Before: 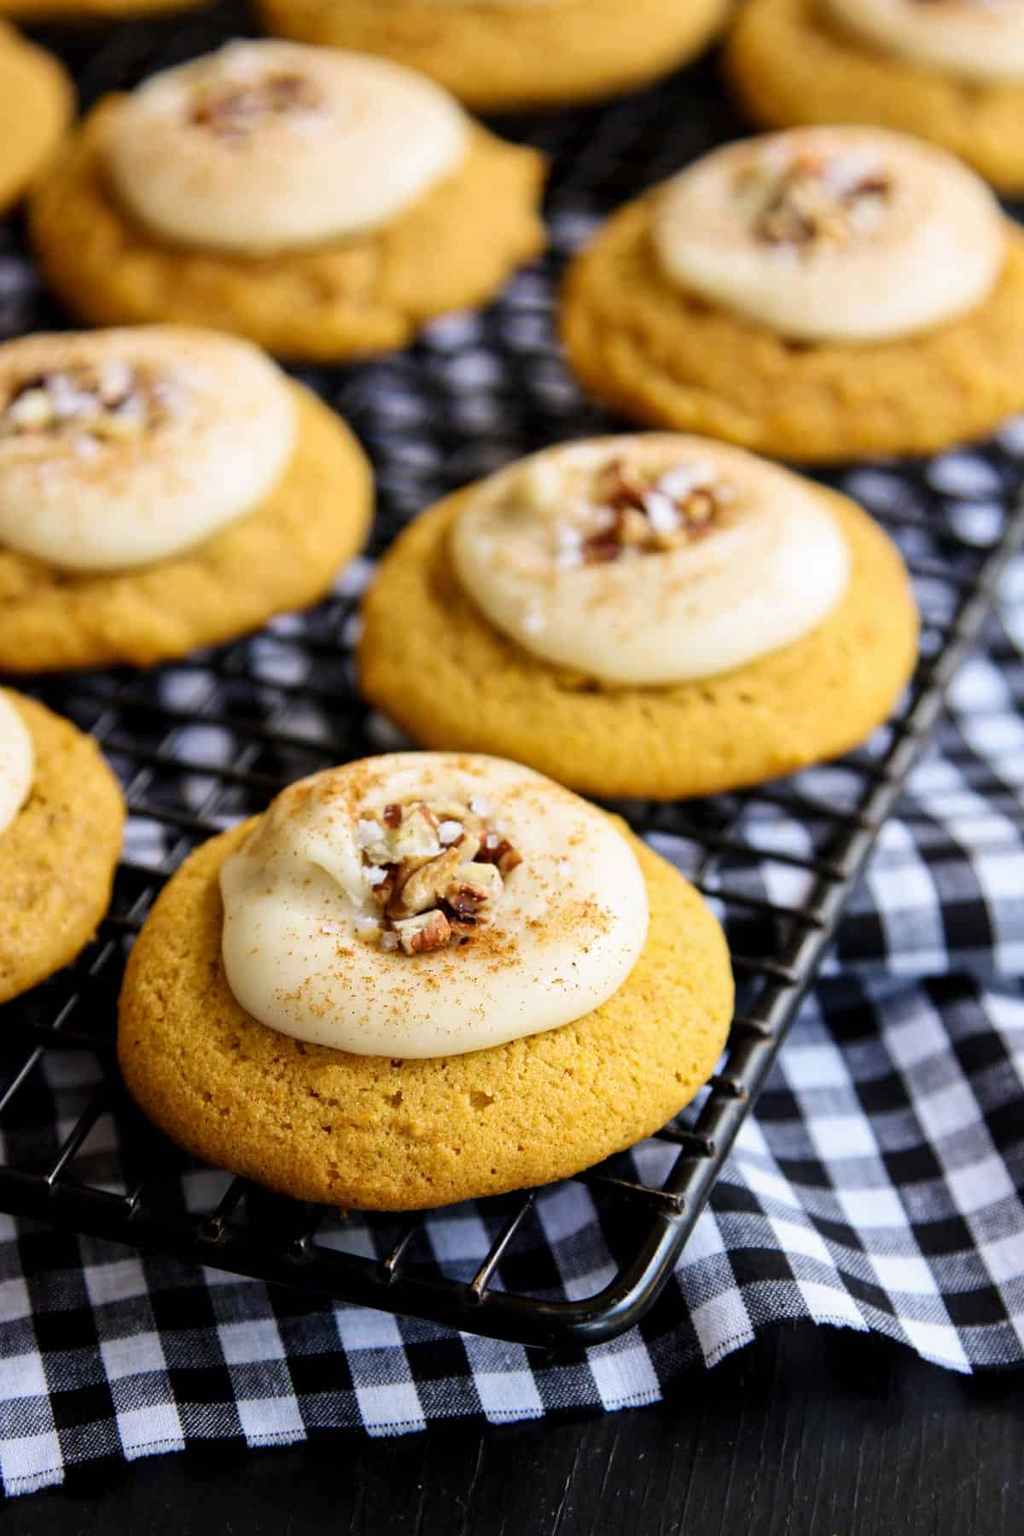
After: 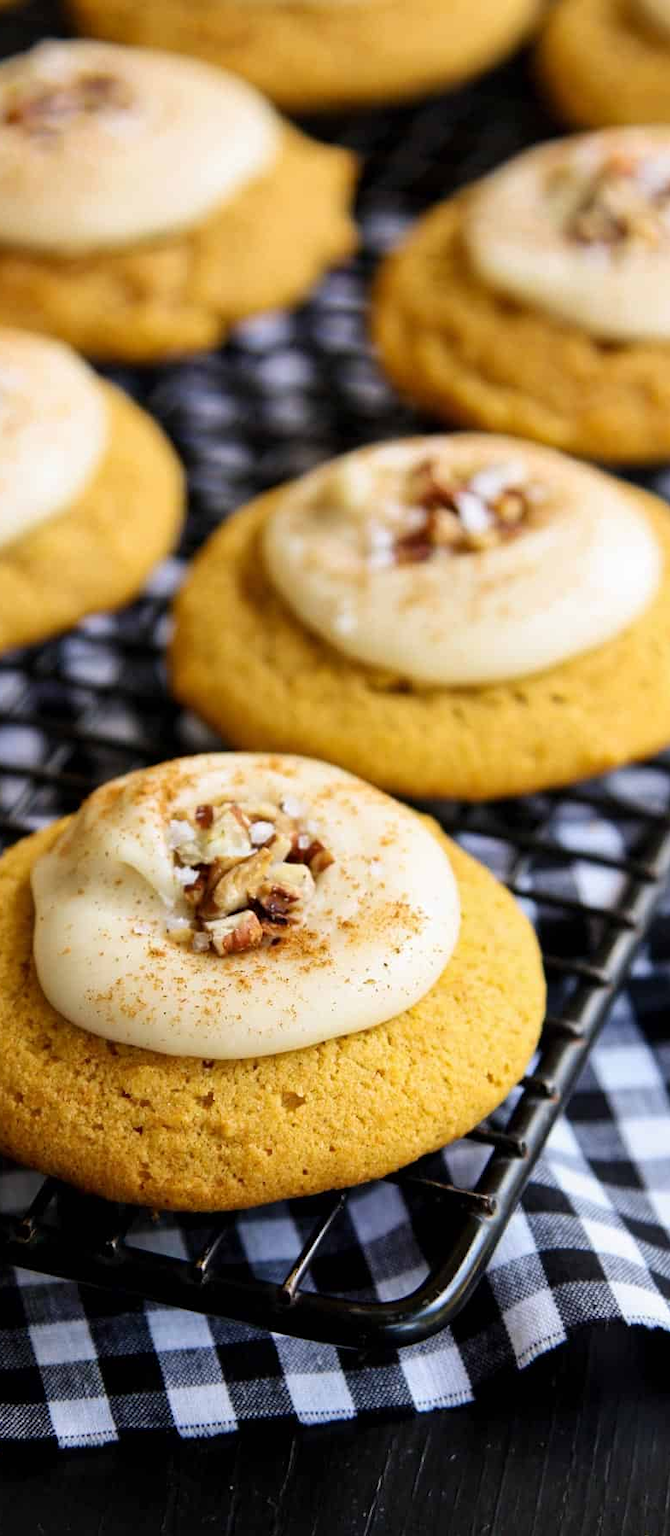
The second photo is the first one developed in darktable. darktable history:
crop and rotate: left 18.419%, right 16.099%
